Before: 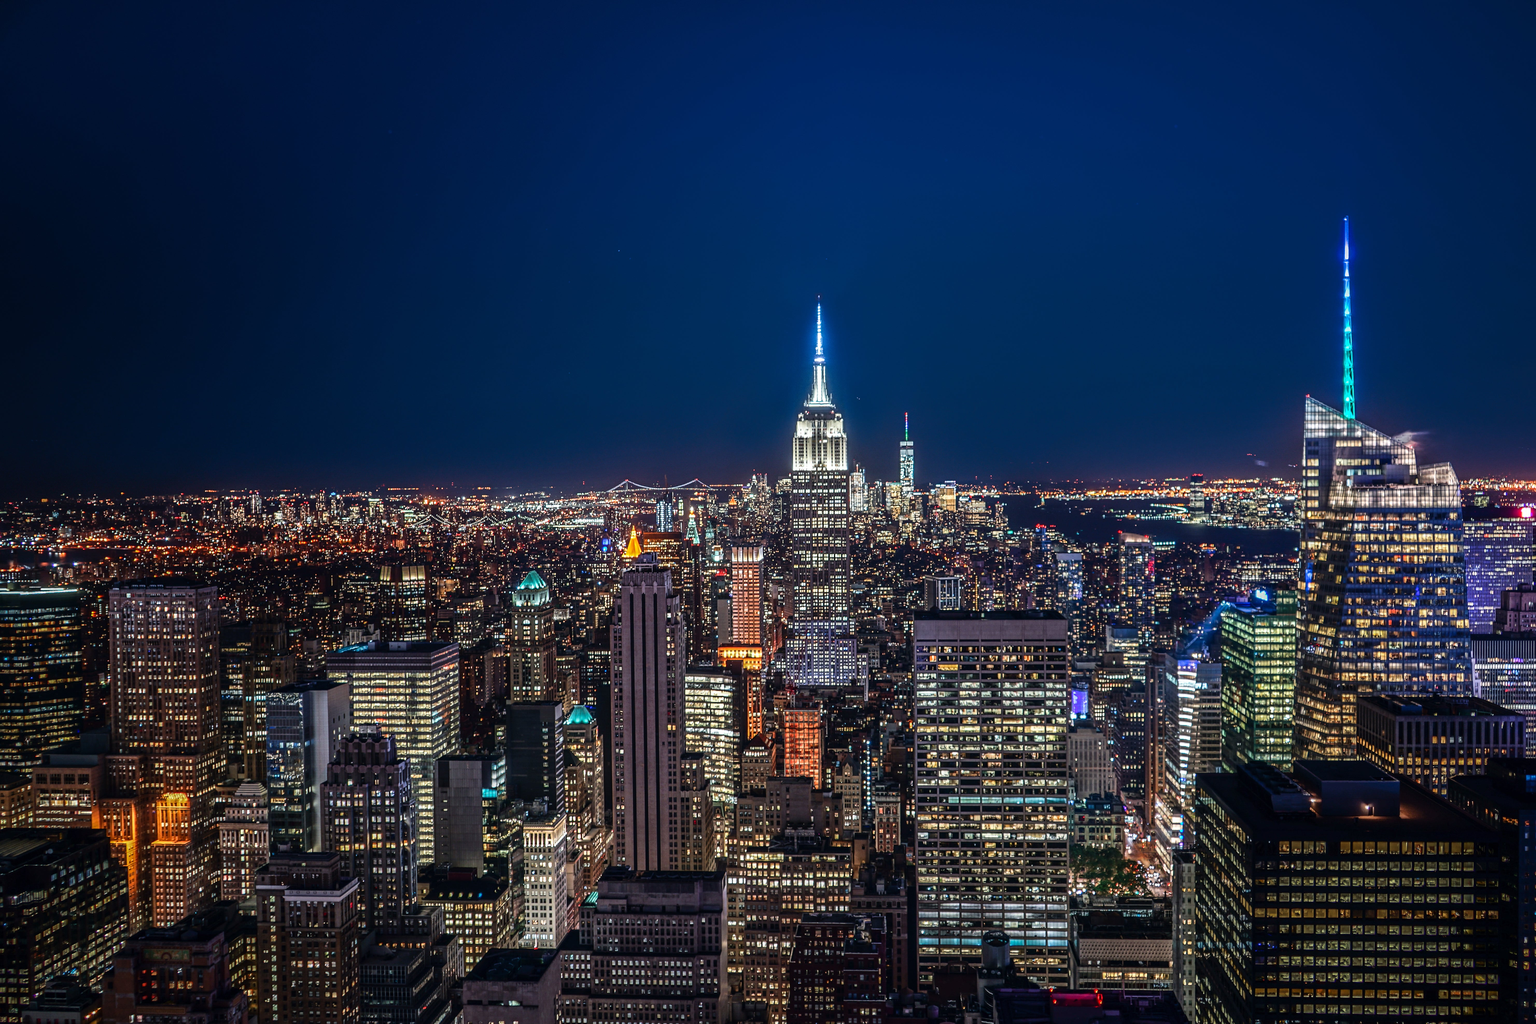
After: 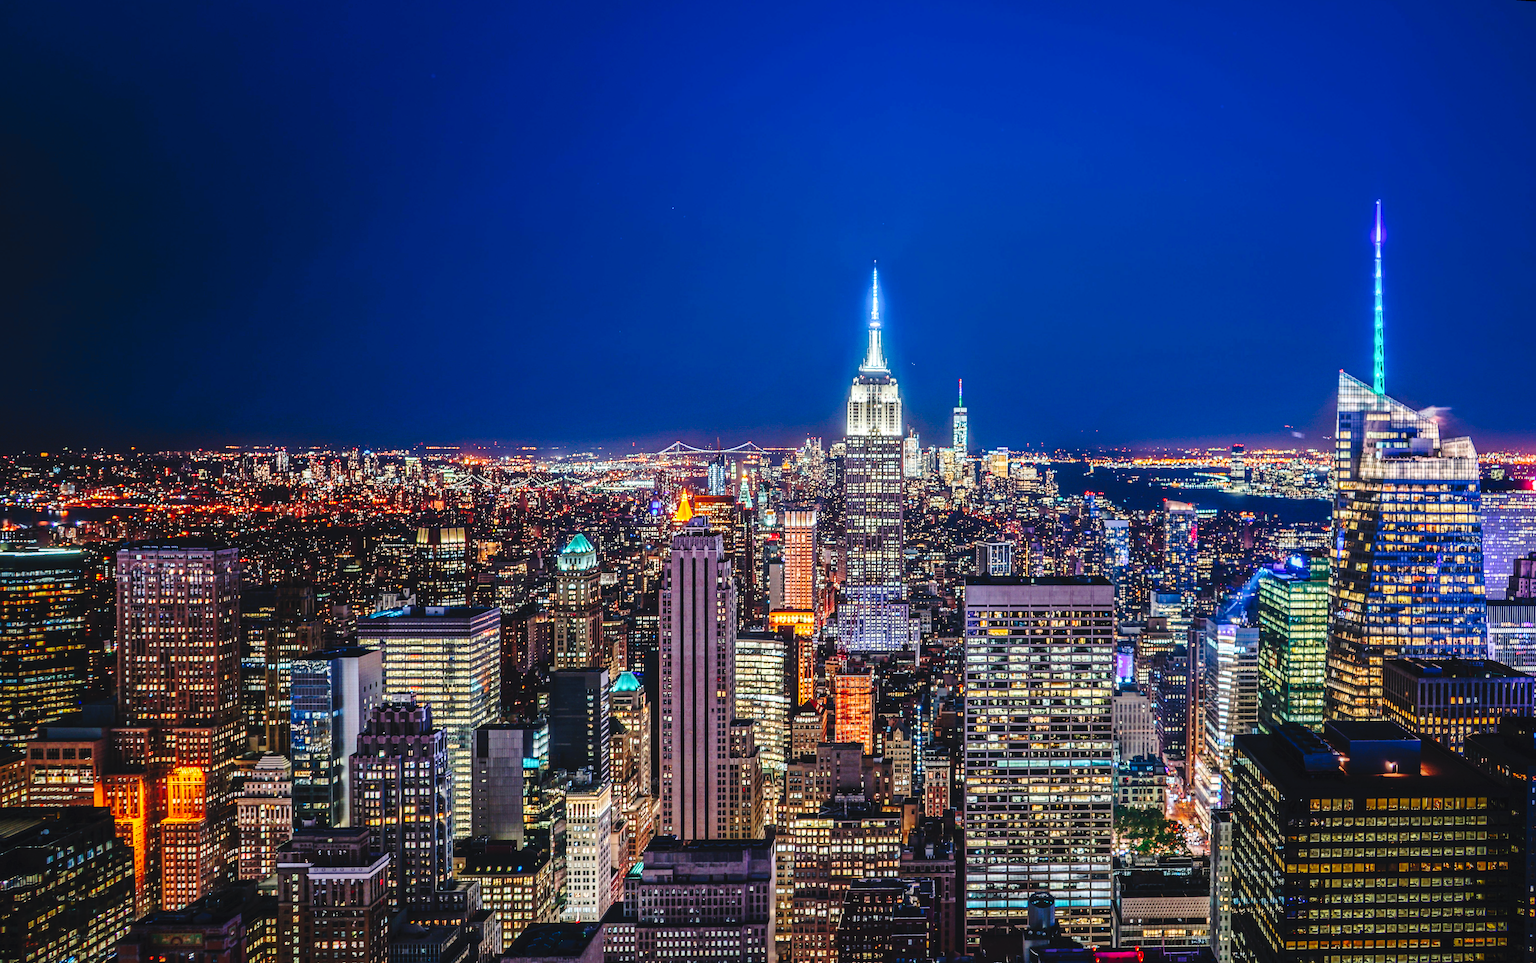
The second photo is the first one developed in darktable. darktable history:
fill light: on, module defaults
rotate and perspective: rotation 0.679°, lens shift (horizontal) 0.136, crop left 0.009, crop right 0.991, crop top 0.078, crop bottom 0.95
tone curve: curves: ch0 [(0, 0) (0.003, 0.023) (0.011, 0.029) (0.025, 0.037) (0.044, 0.047) (0.069, 0.057) (0.1, 0.075) (0.136, 0.103) (0.177, 0.145) (0.224, 0.193) (0.277, 0.266) (0.335, 0.362) (0.399, 0.473) (0.468, 0.569) (0.543, 0.655) (0.623, 0.73) (0.709, 0.804) (0.801, 0.874) (0.898, 0.924) (1, 1)], preserve colors none
contrast brightness saturation: contrast 0.07, brightness 0.18, saturation 0.4
